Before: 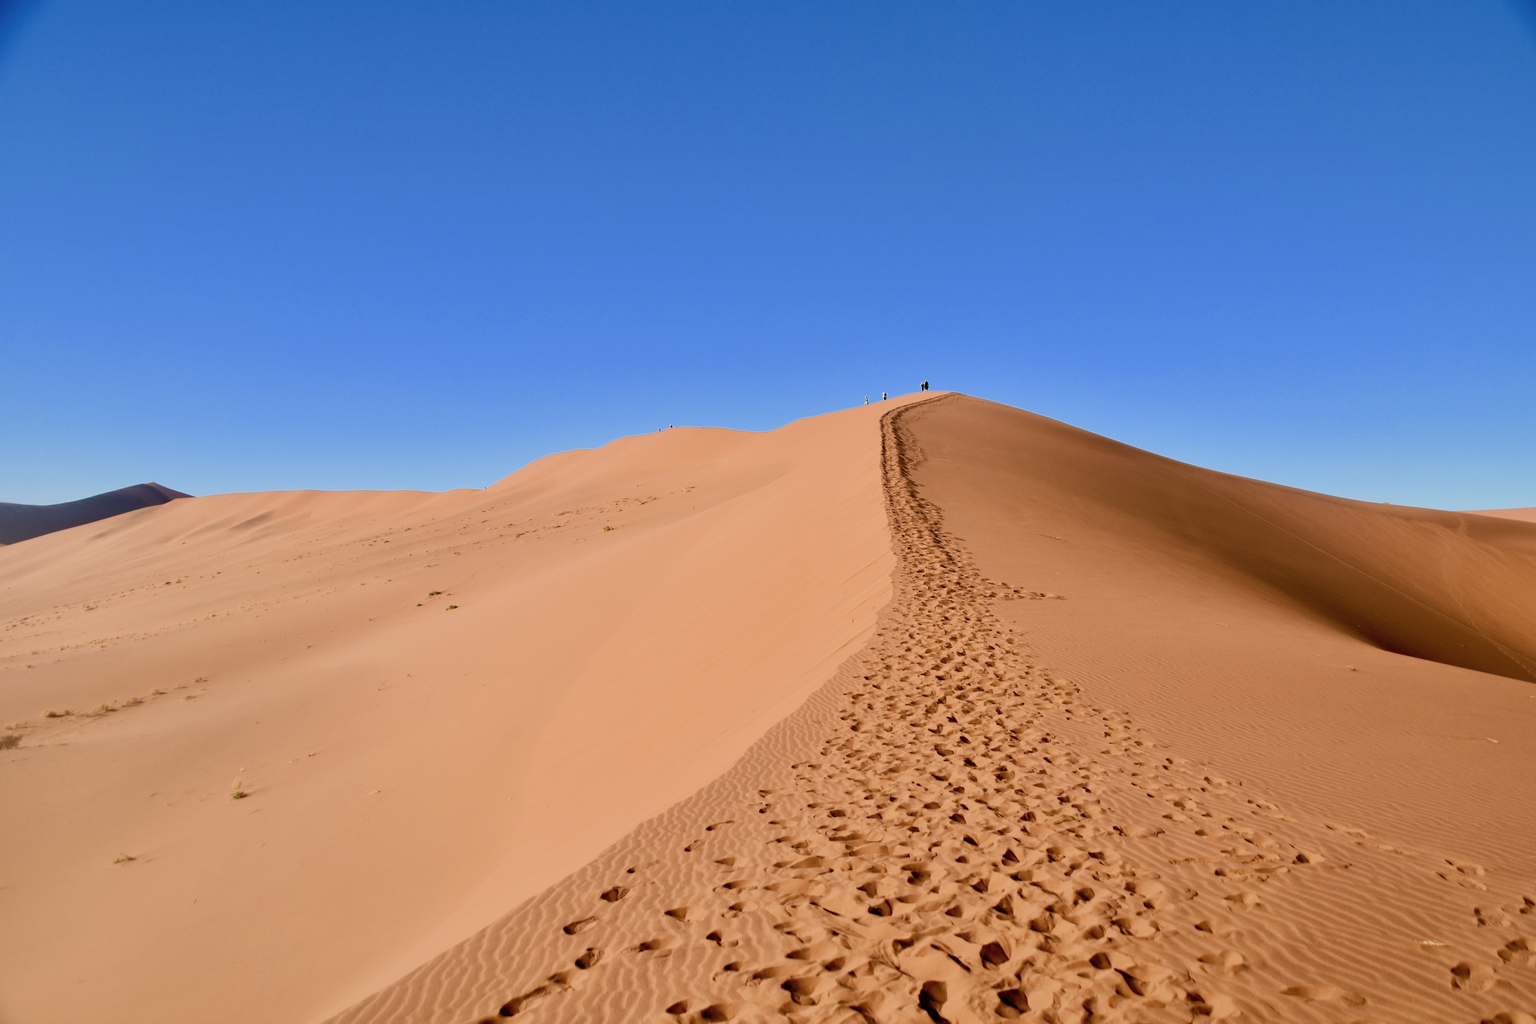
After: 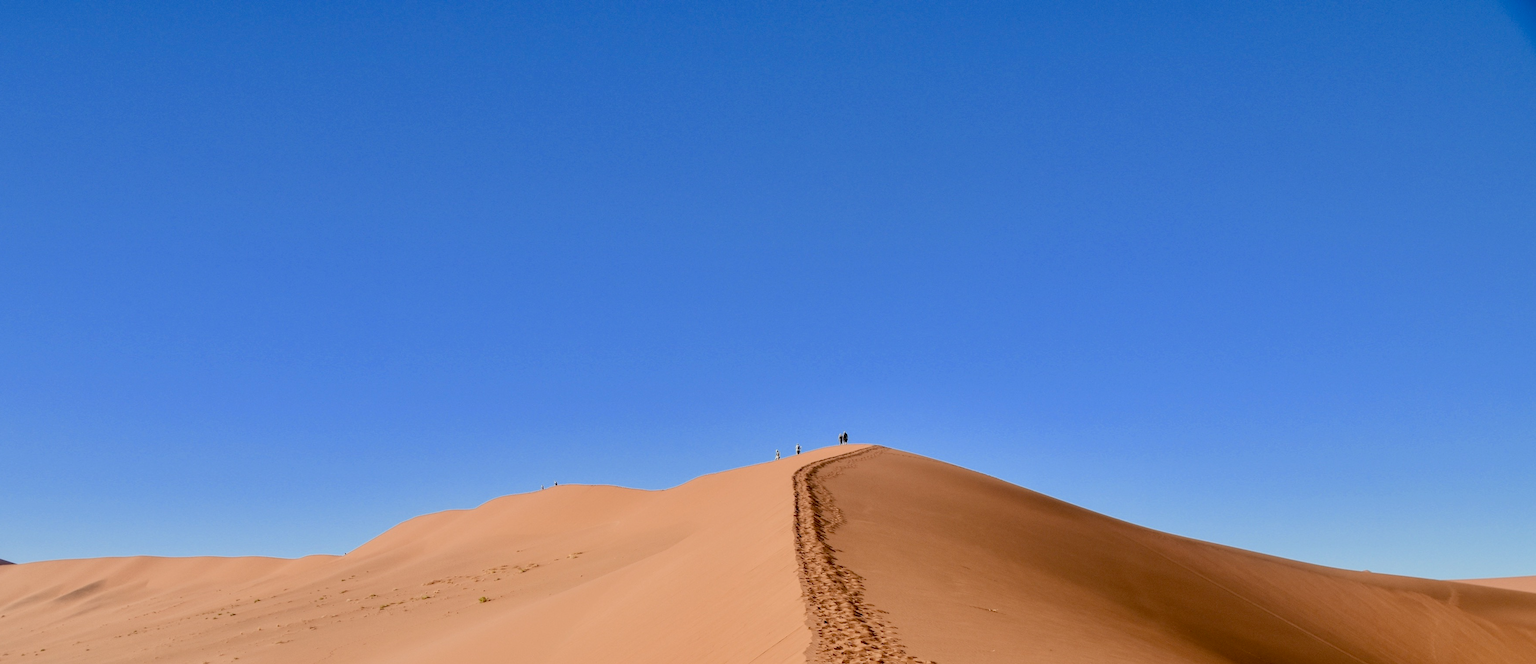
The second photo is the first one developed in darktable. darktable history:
local contrast: on, module defaults
color balance rgb: contrast -10%
crop and rotate: left 11.812%, bottom 42.776%
